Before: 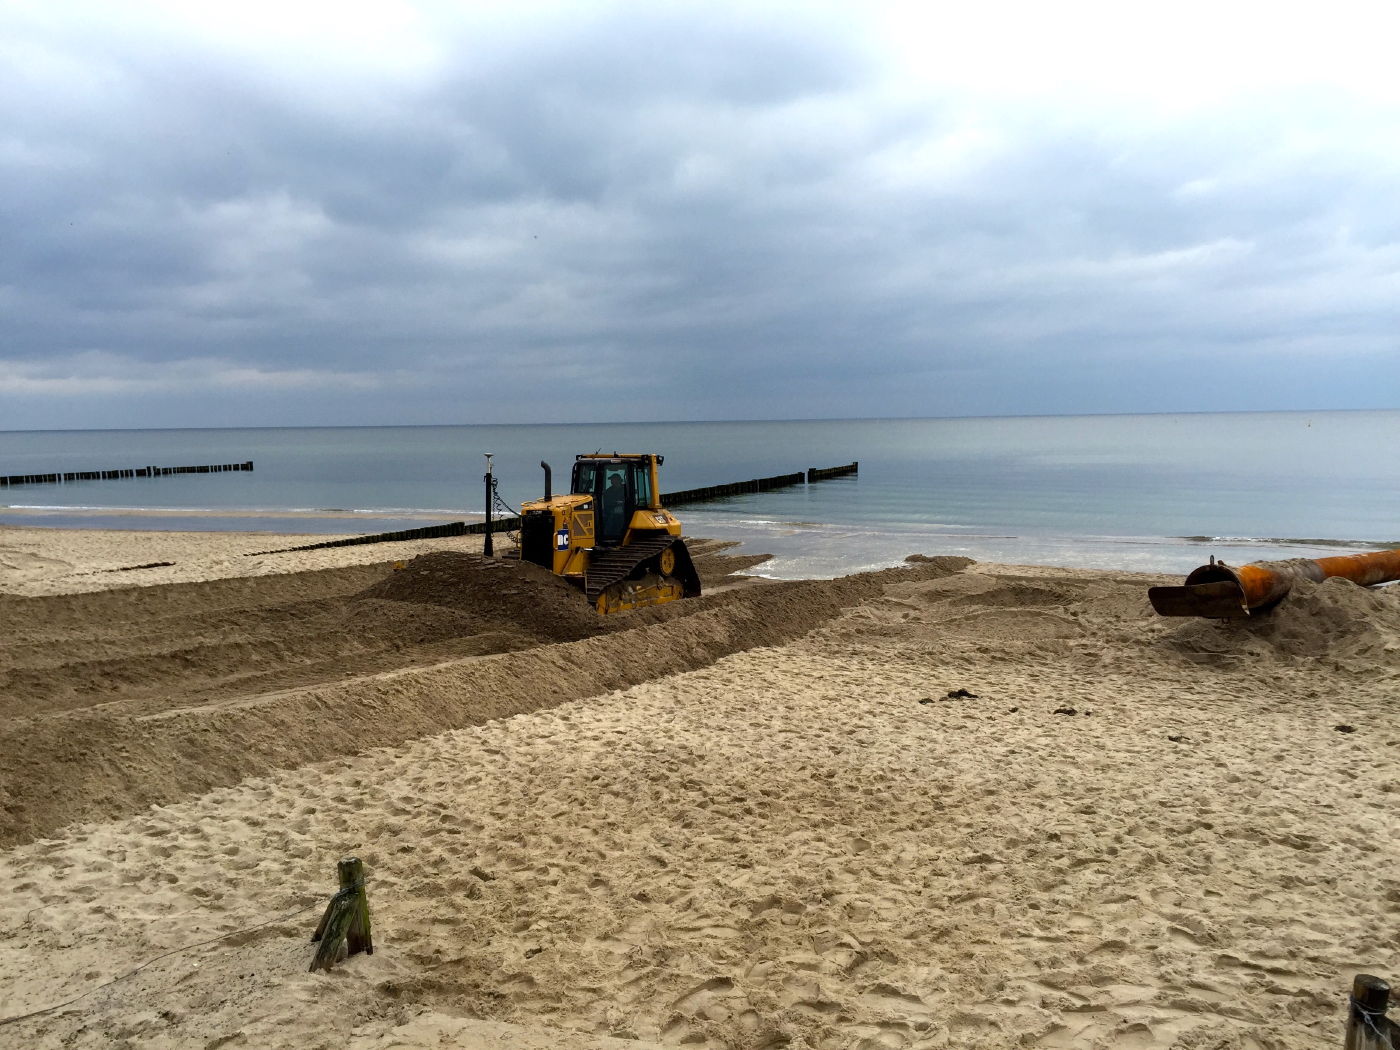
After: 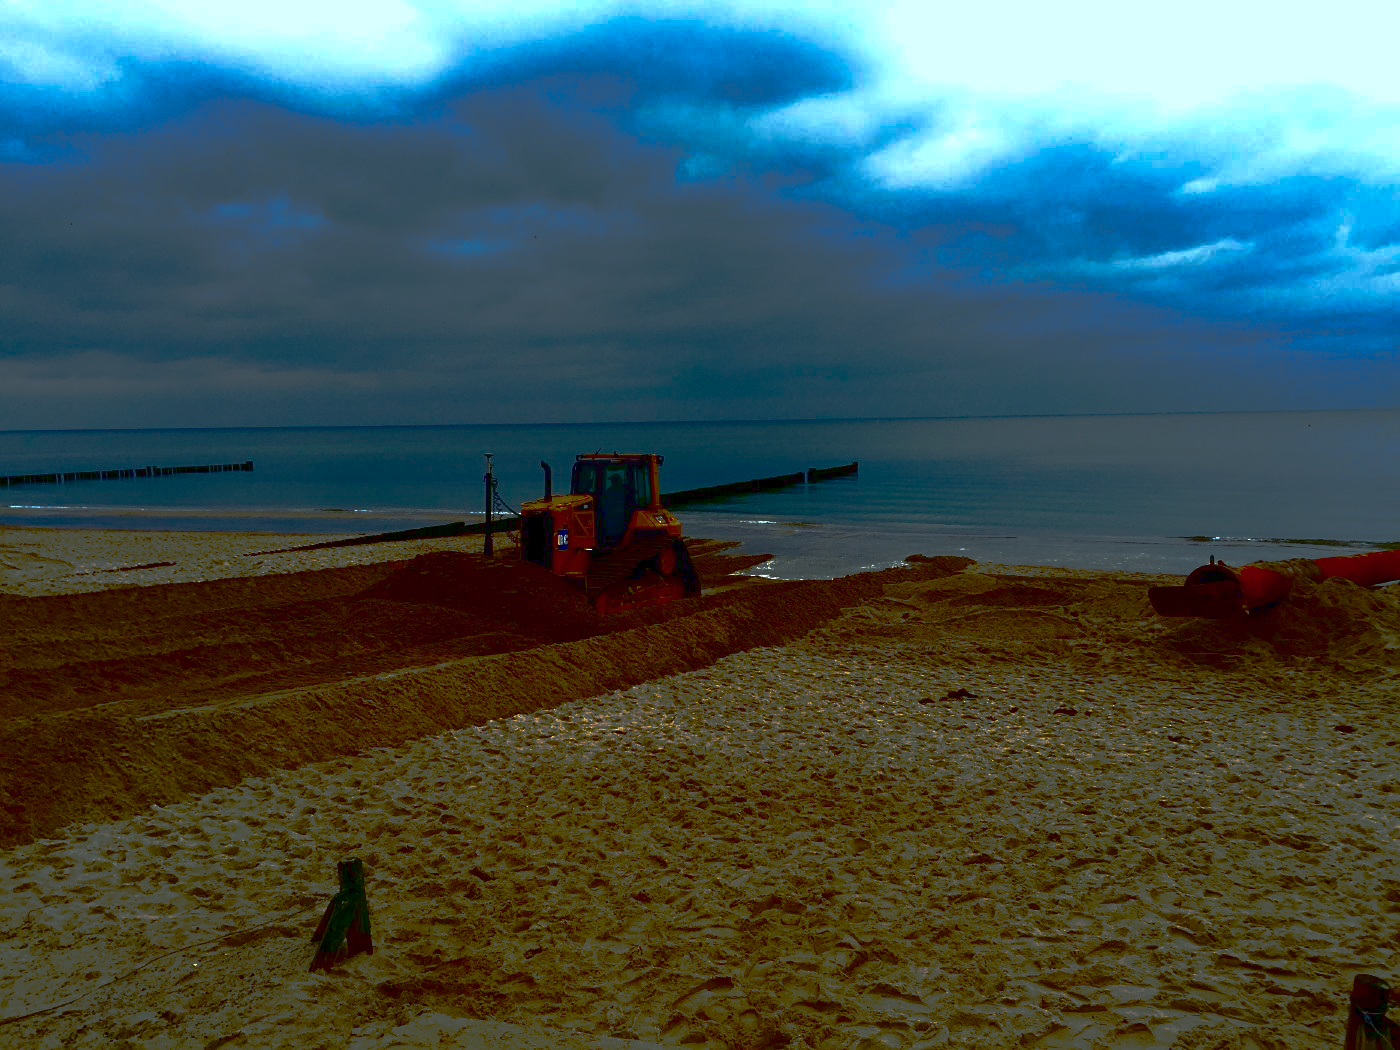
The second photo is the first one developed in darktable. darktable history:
tone curve: curves: ch0 [(0, 0) (0.003, 0.032) (0.53, 0.368) (0.901, 0.866) (1, 1)], preserve colors none
sharpen: amount 0.2
color correction: highlights a* -11.71, highlights b* -15.58
contrast brightness saturation: brightness -1, saturation 1
